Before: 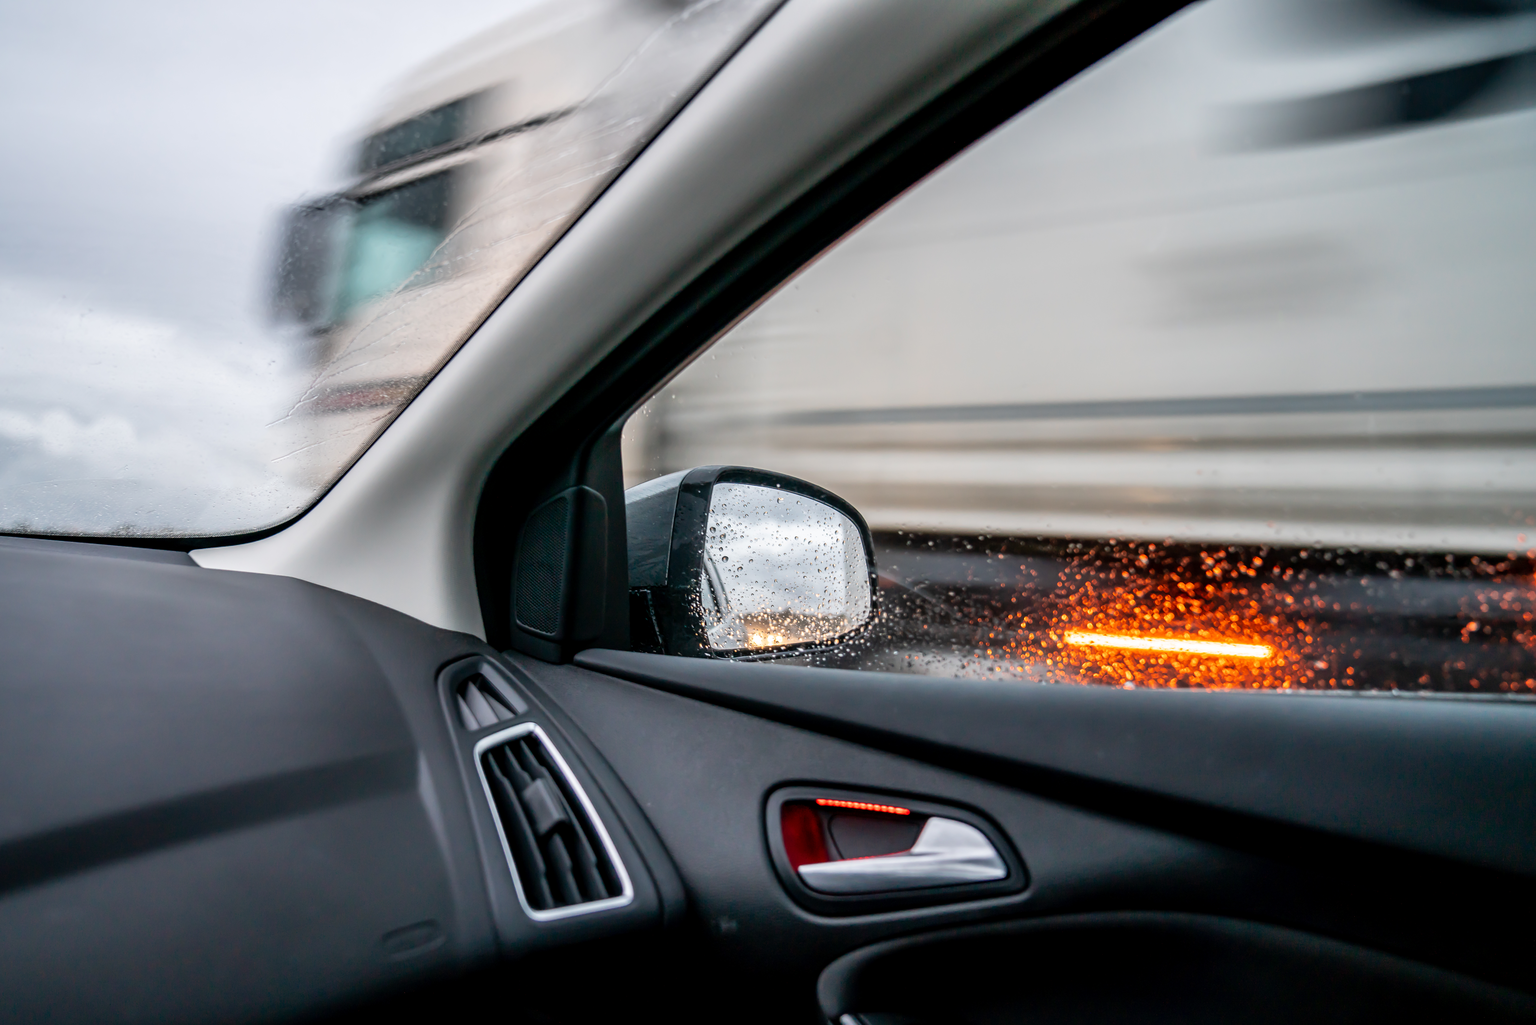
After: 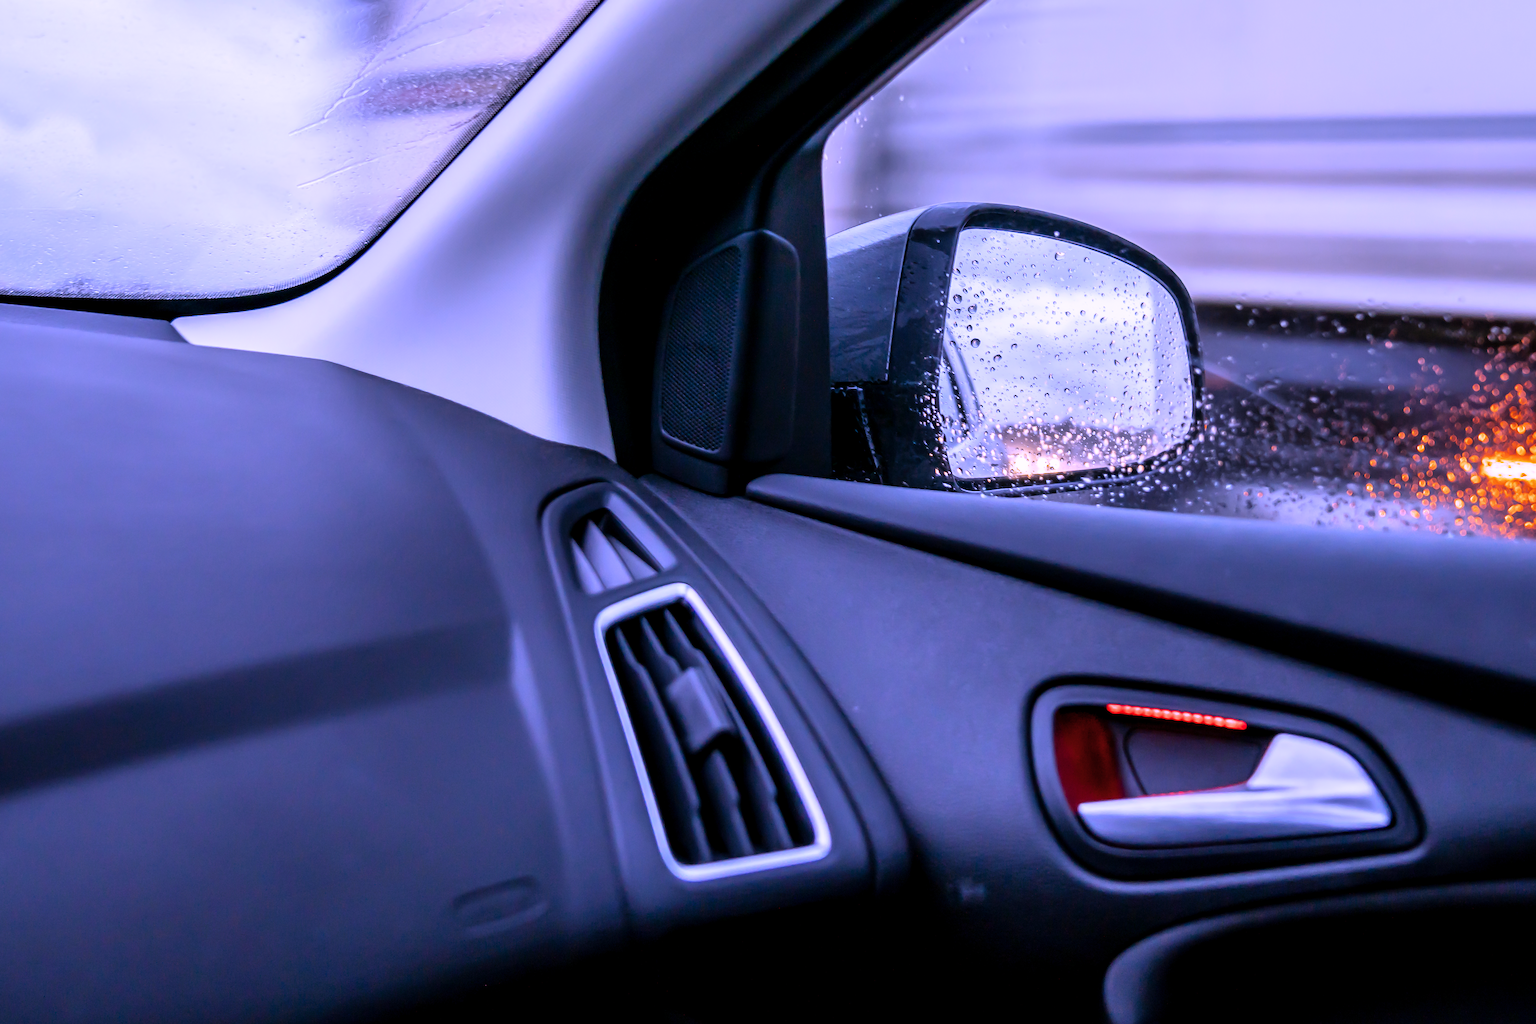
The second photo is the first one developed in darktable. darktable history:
color balance rgb: shadows lift › chroma 1.41%, shadows lift › hue 260°, power › chroma 0.5%, power › hue 260°, highlights gain › chroma 1%, highlights gain › hue 27°, saturation formula JzAzBz (2021)
white balance: red 0.98, blue 1.61
crop and rotate: angle -0.82°, left 3.85%, top 31.828%, right 27.992%
